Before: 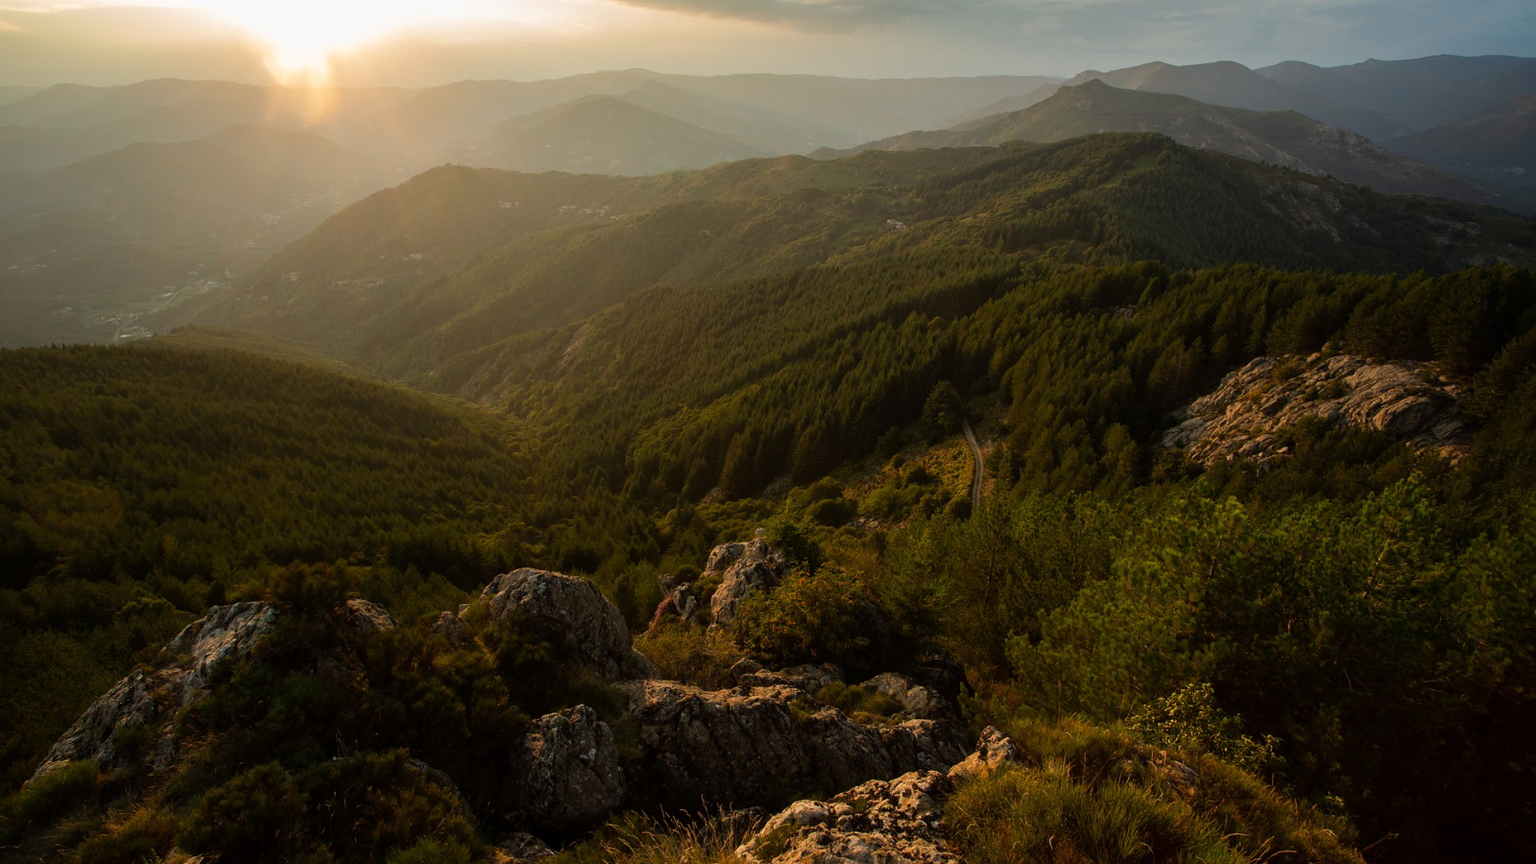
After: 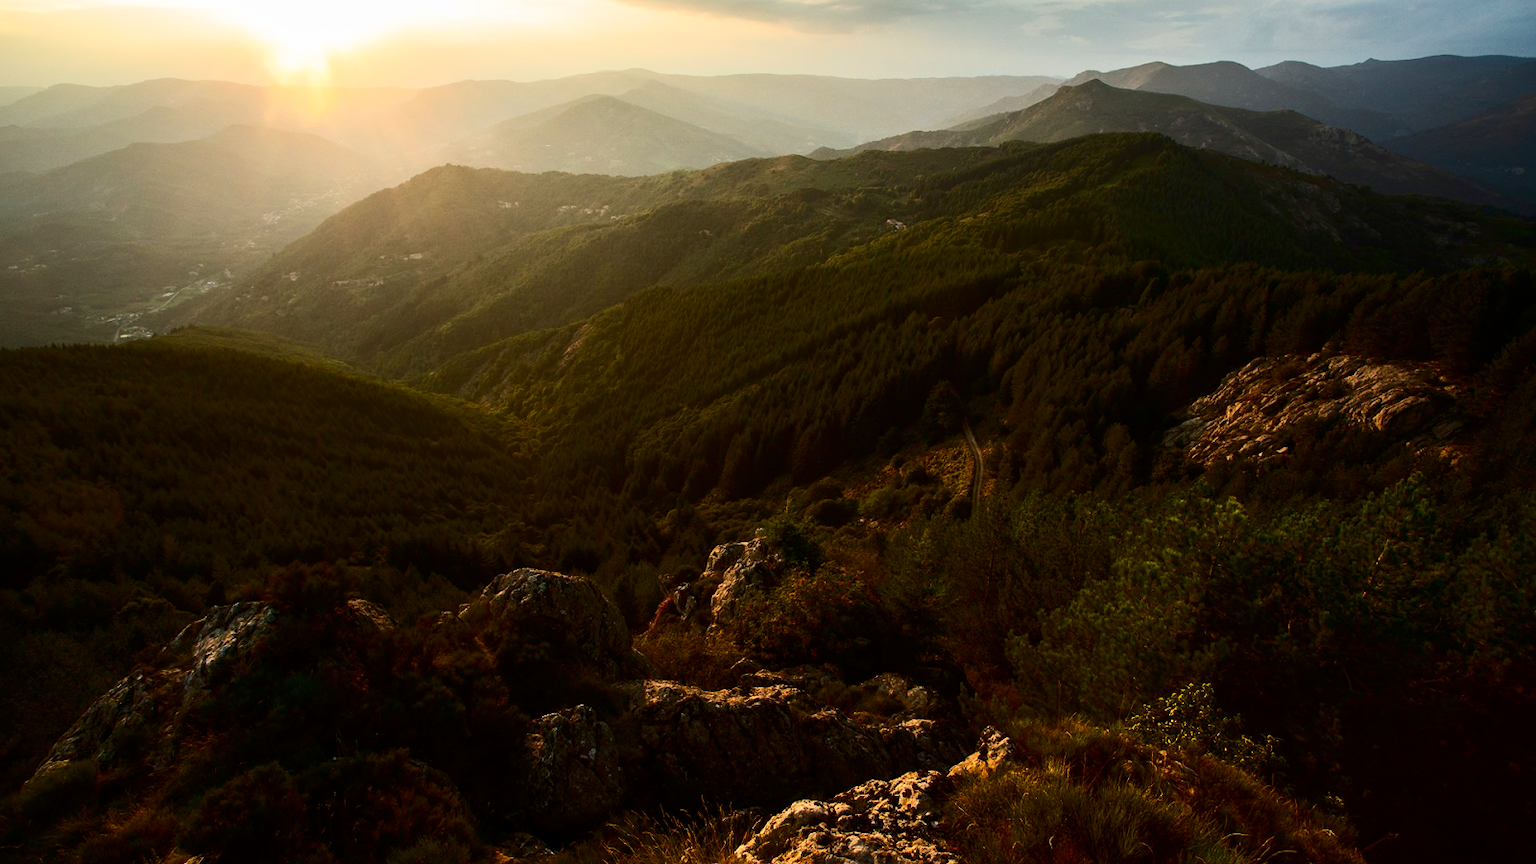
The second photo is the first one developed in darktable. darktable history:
contrast brightness saturation: contrast 0.407, brightness 0.04, saturation 0.259
